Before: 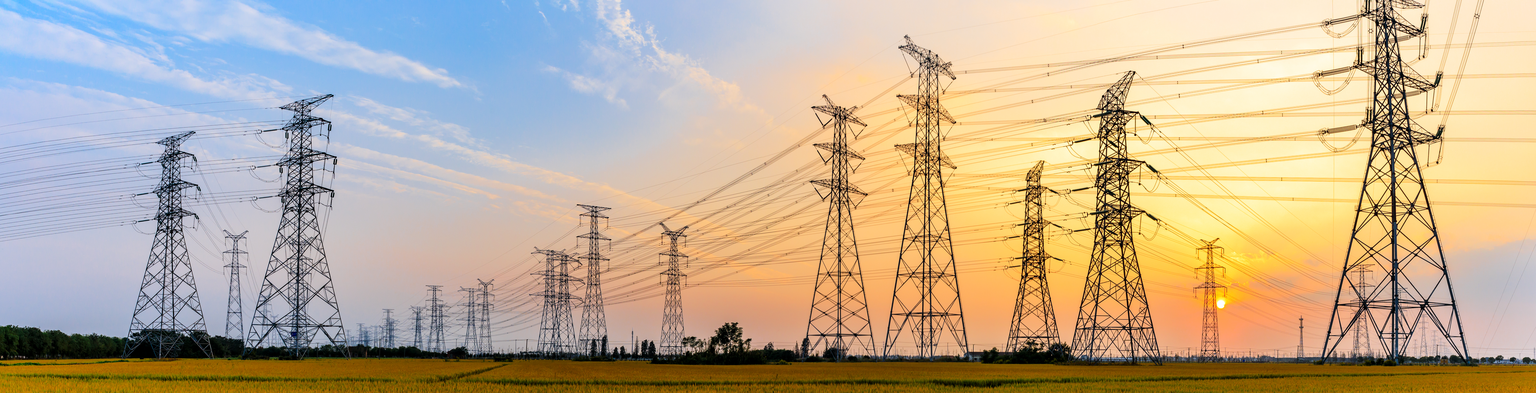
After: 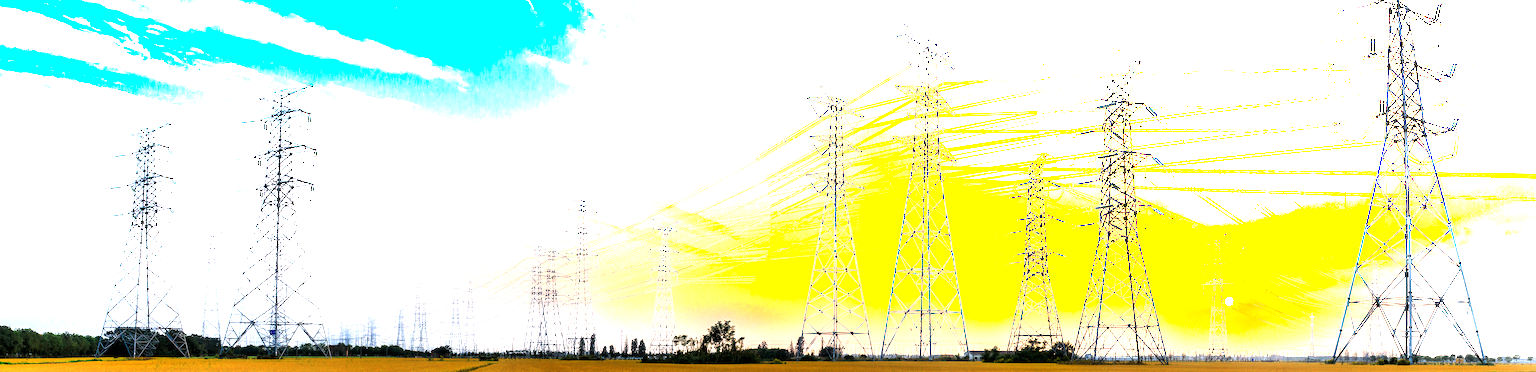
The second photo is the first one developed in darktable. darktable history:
crop: left 1.964%, top 3.251%, right 1.122%, bottom 4.933%
exposure: black level correction 0, exposure 1.45 EV, compensate exposure bias true, compensate highlight preservation false
shadows and highlights: highlights 70.7, soften with gaussian
